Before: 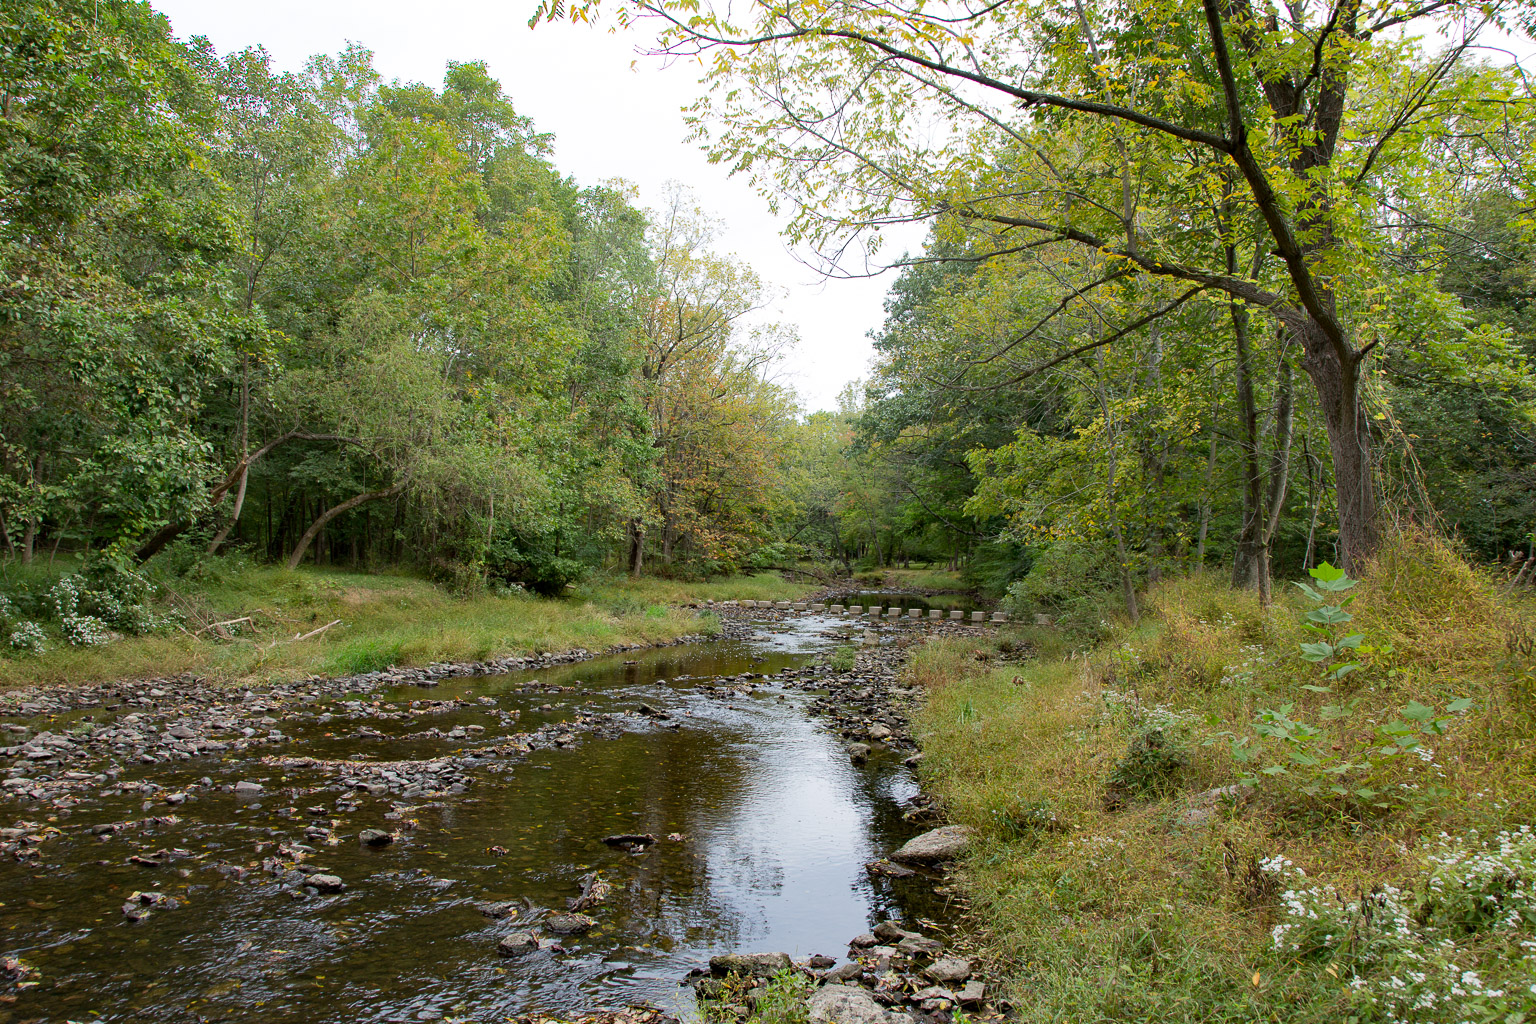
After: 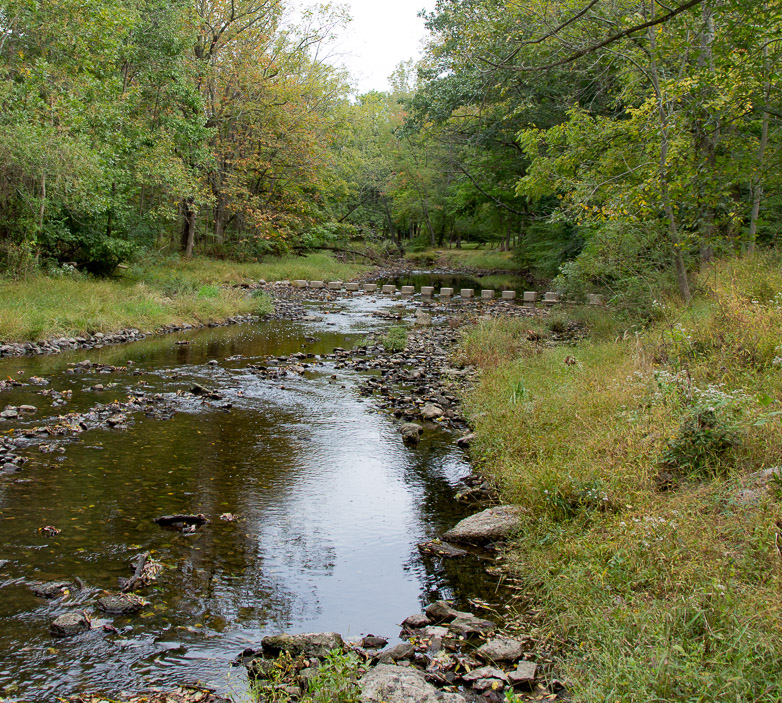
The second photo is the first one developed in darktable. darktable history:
crop and rotate: left 29.173%, top 31.334%, right 19.864%
